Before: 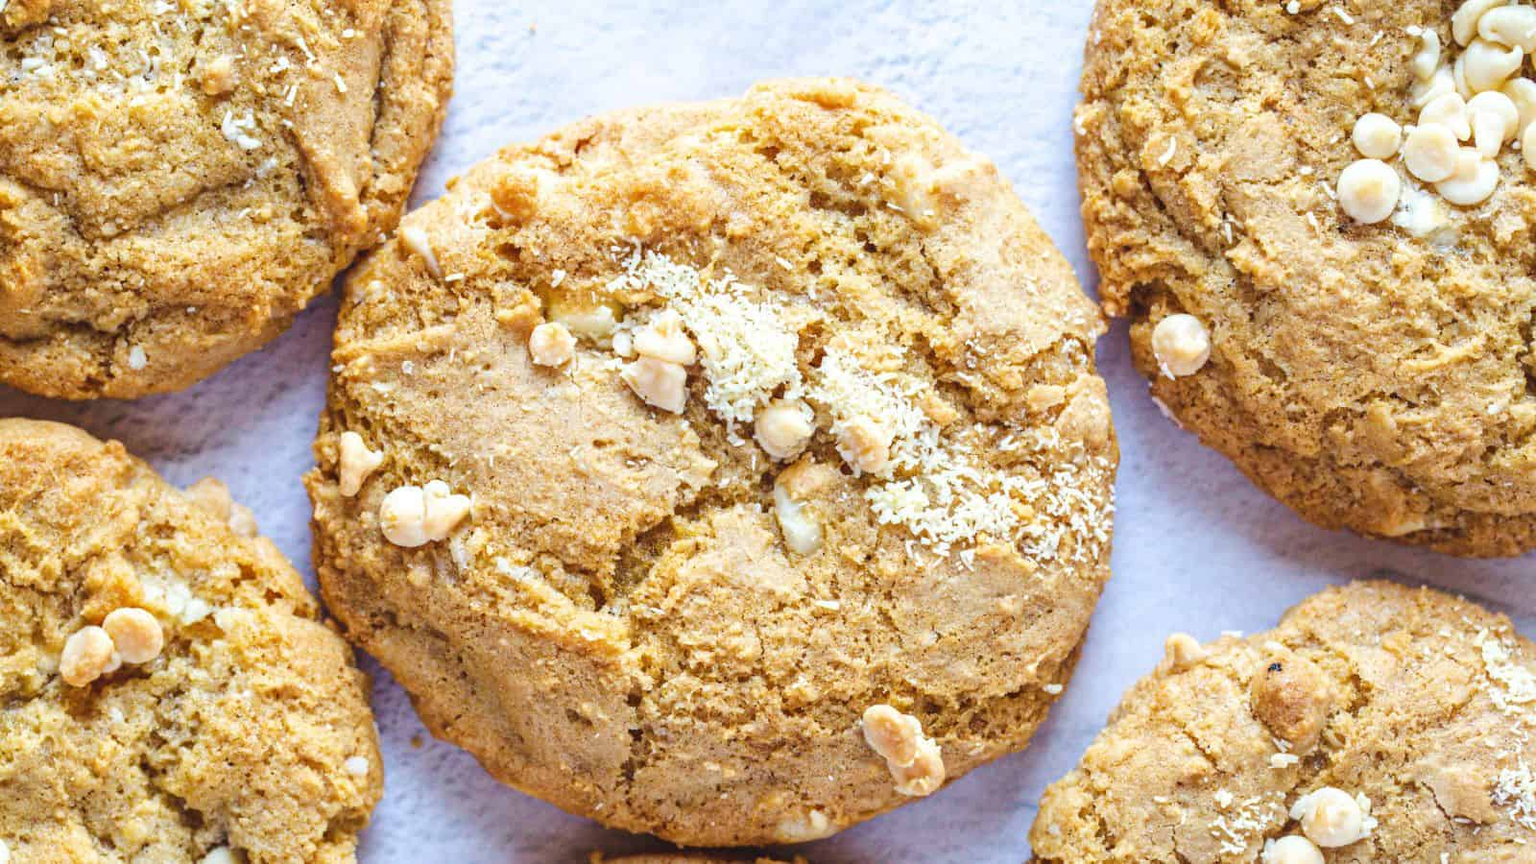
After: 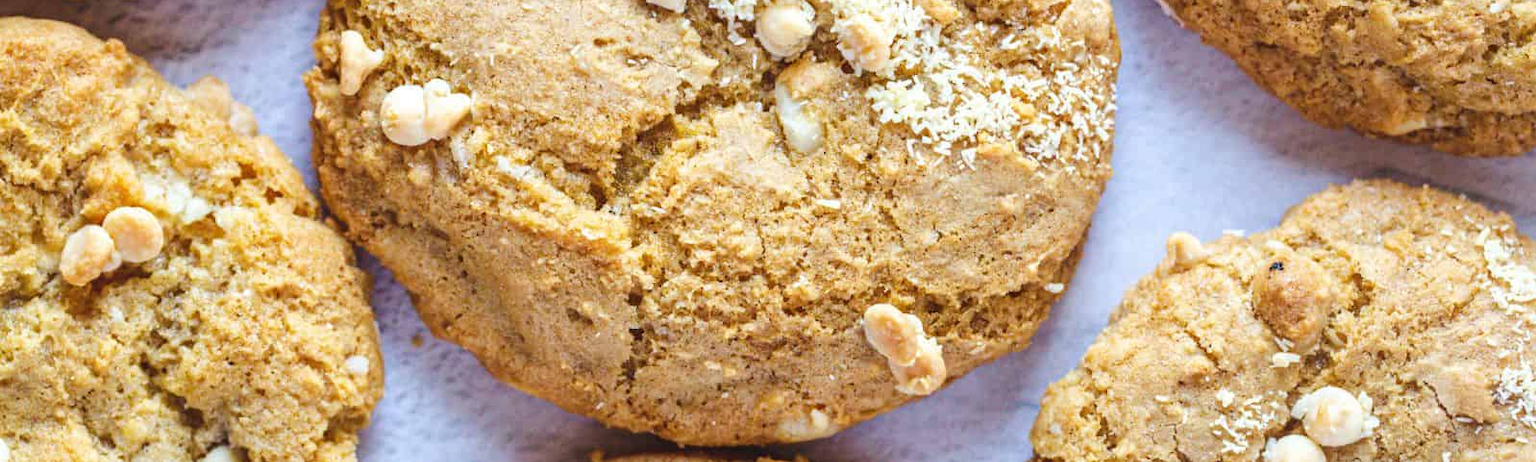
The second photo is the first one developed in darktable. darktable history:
crop and rotate: top 46.473%, right 0.103%
